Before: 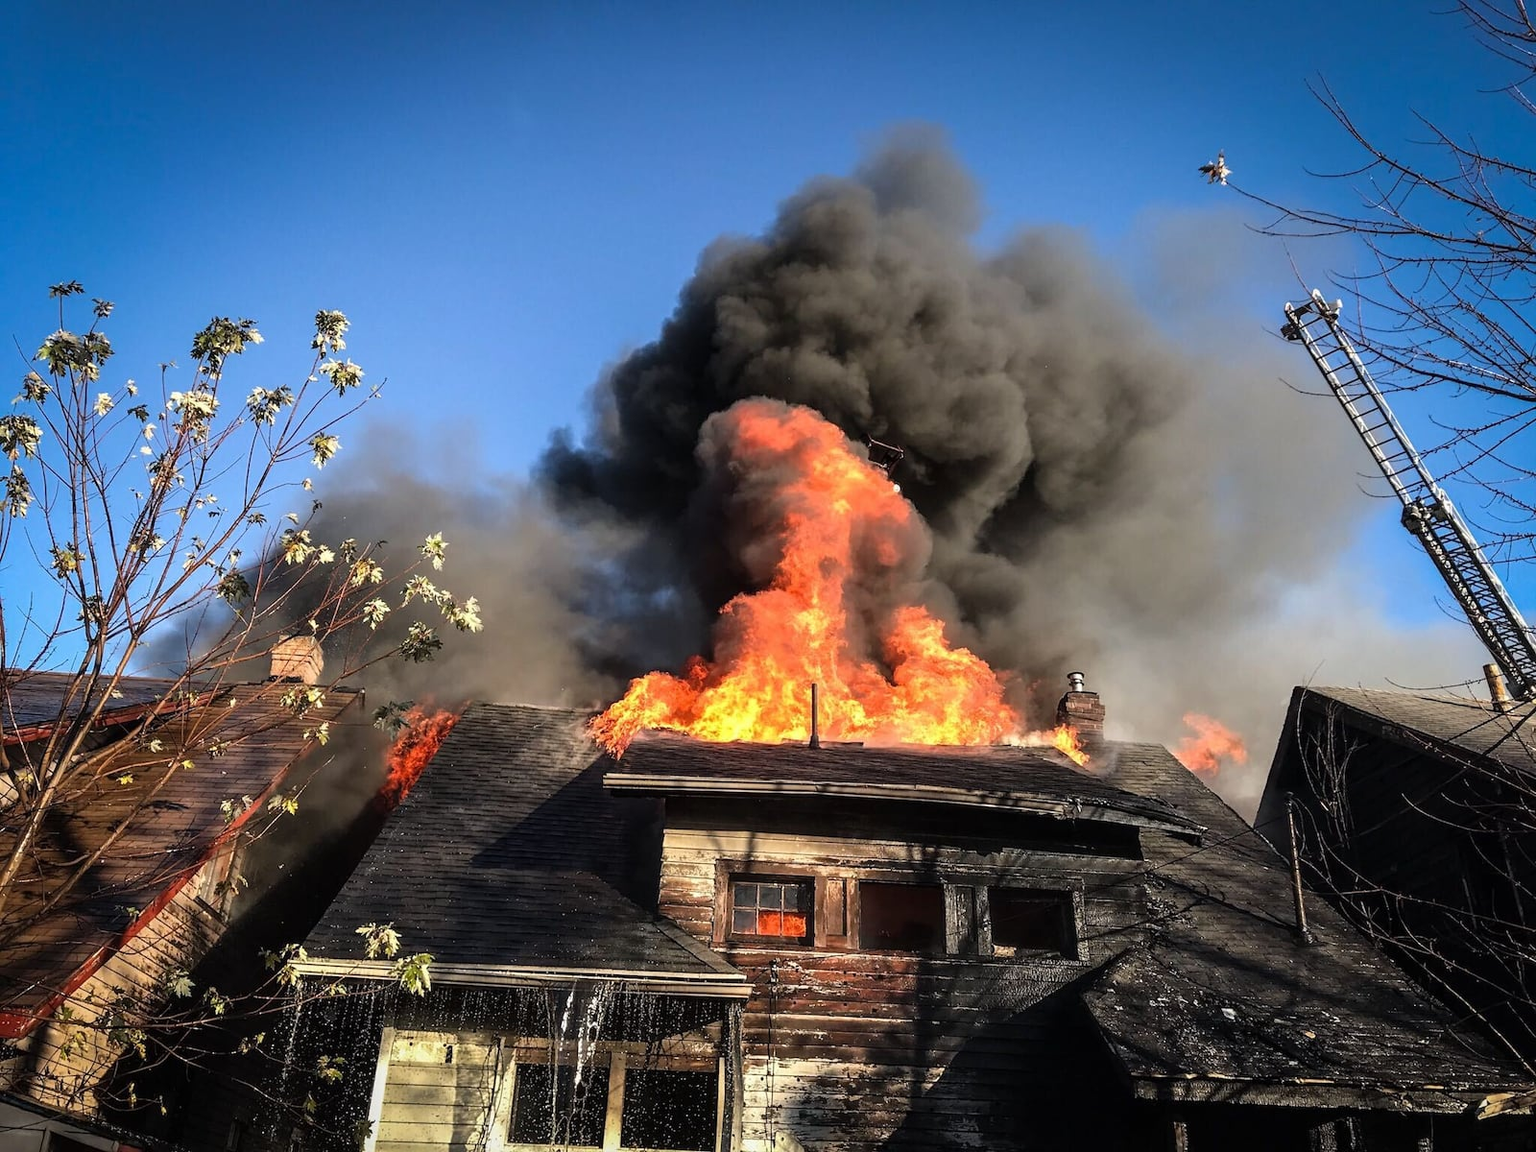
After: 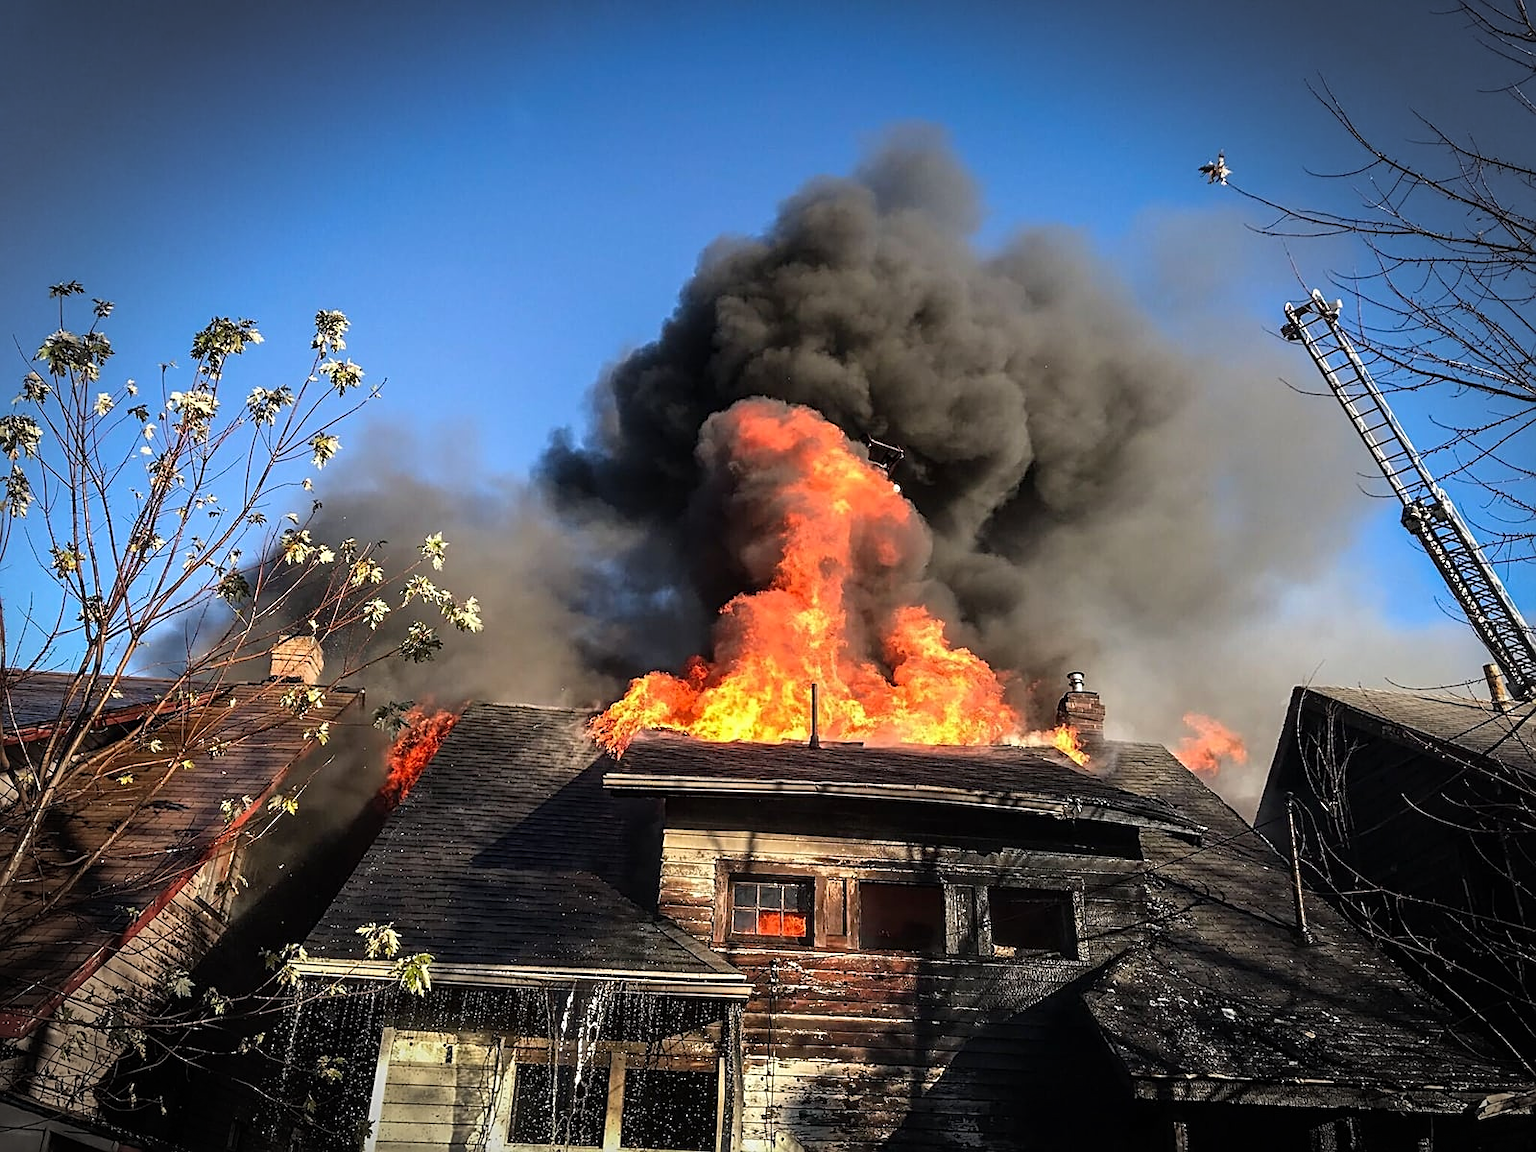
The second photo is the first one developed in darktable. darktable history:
color correction: highlights b* -0.035, saturation 1.06
sharpen: on, module defaults
vignetting: fall-off start 91.05%, fall-off radius 39.5%, width/height ratio 1.223, shape 1.3, unbound false
